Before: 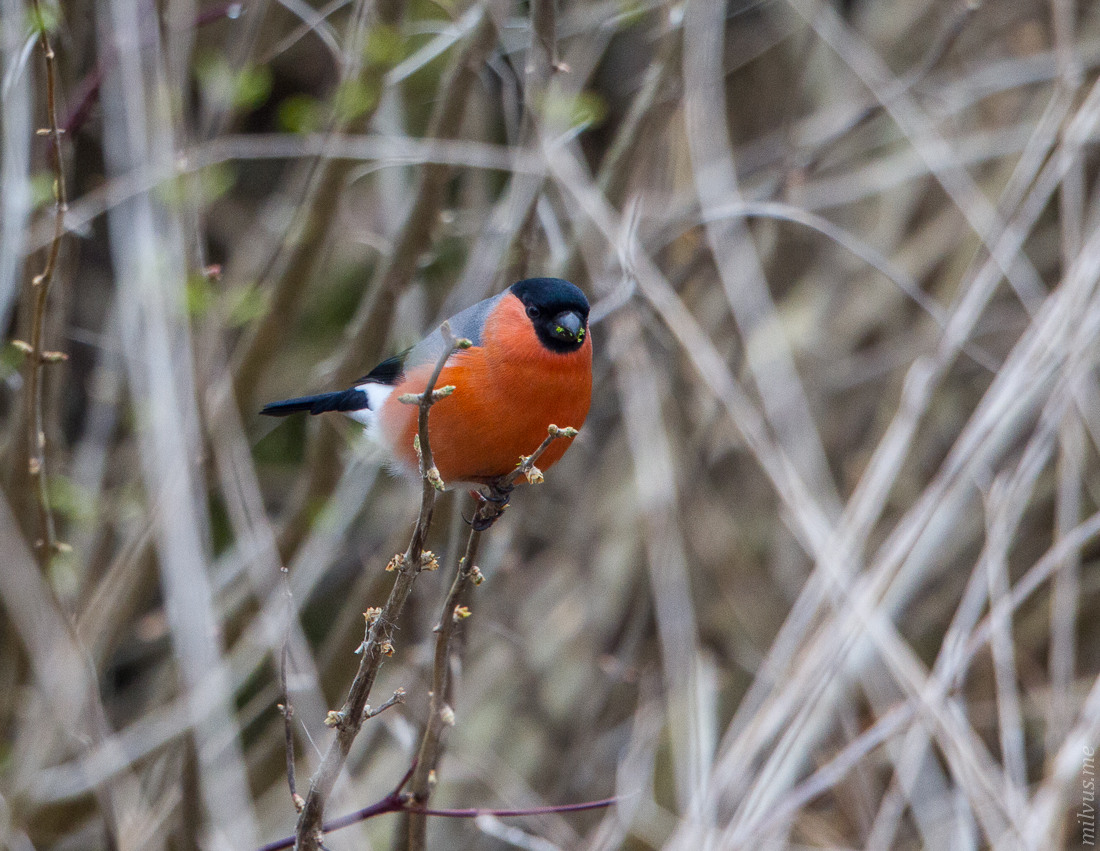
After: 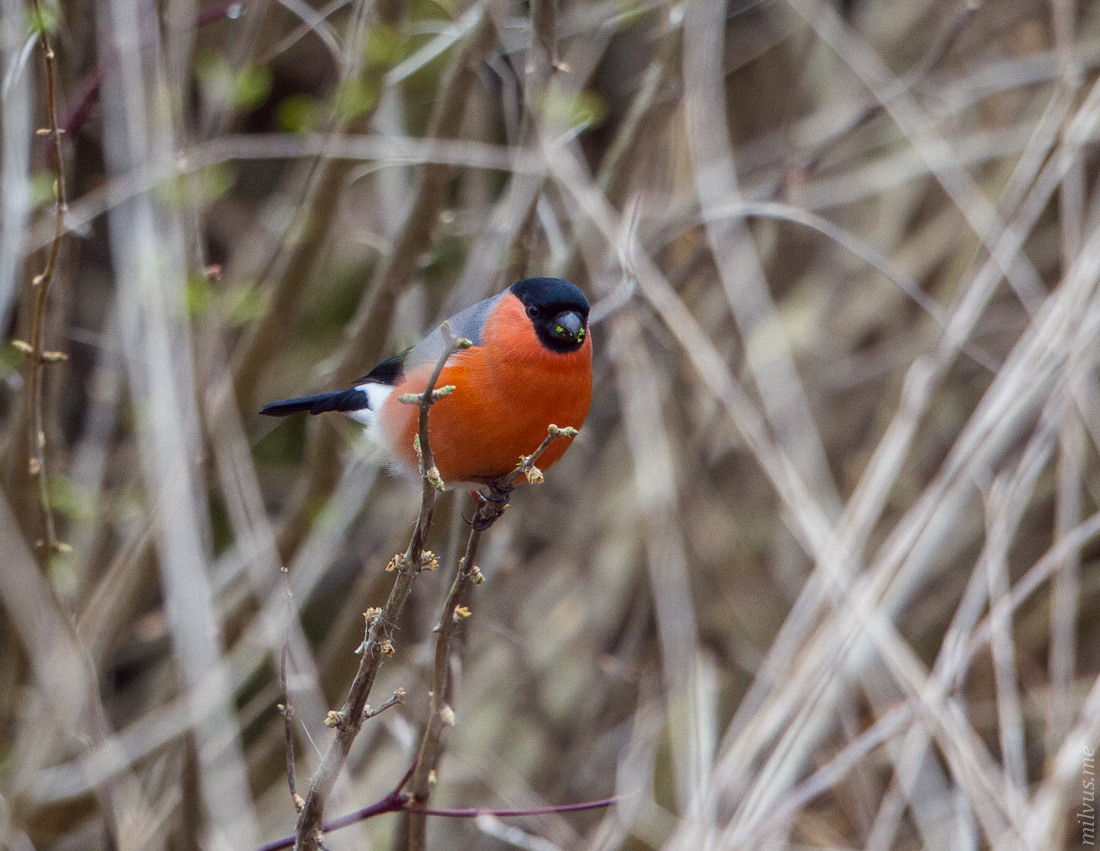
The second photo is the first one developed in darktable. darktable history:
color correction: highlights a* -0.932, highlights b* 4.61, shadows a* 3.63
